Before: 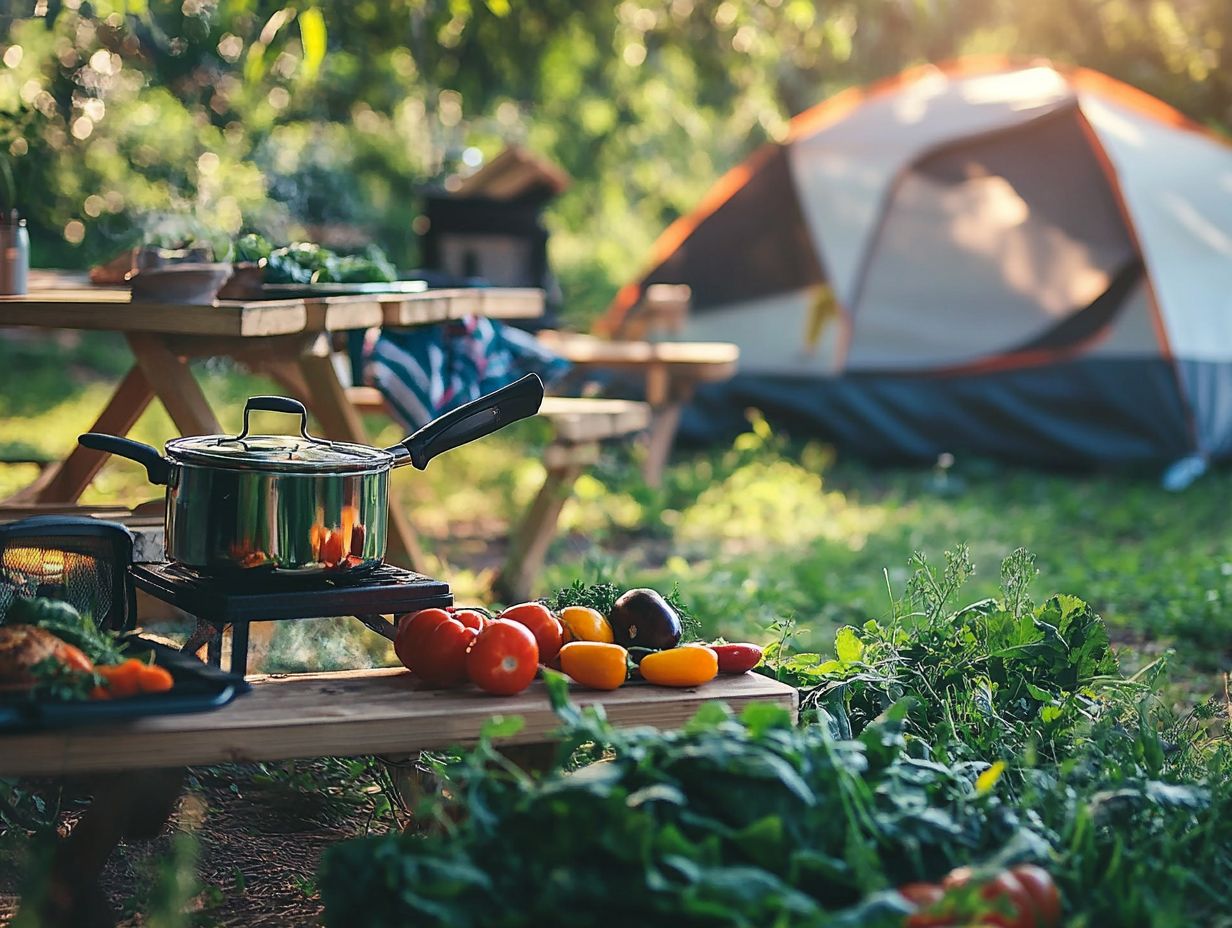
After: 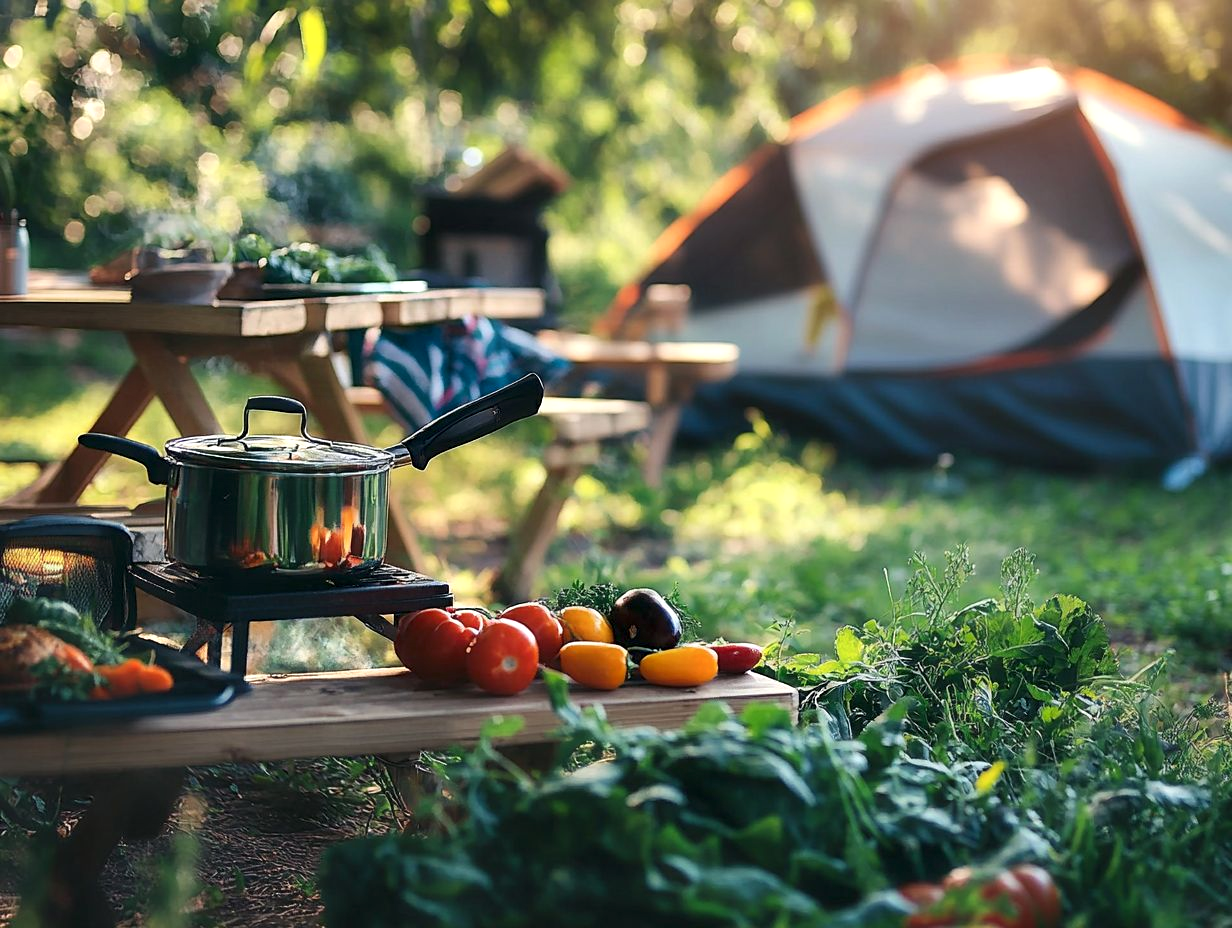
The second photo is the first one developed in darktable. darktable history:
exposure: compensate highlight preservation false
contrast equalizer: y [[0.579, 0.58, 0.505, 0.5, 0.5, 0.5], [0.5 ×6], [0.5 ×6], [0 ×6], [0 ×6]]
